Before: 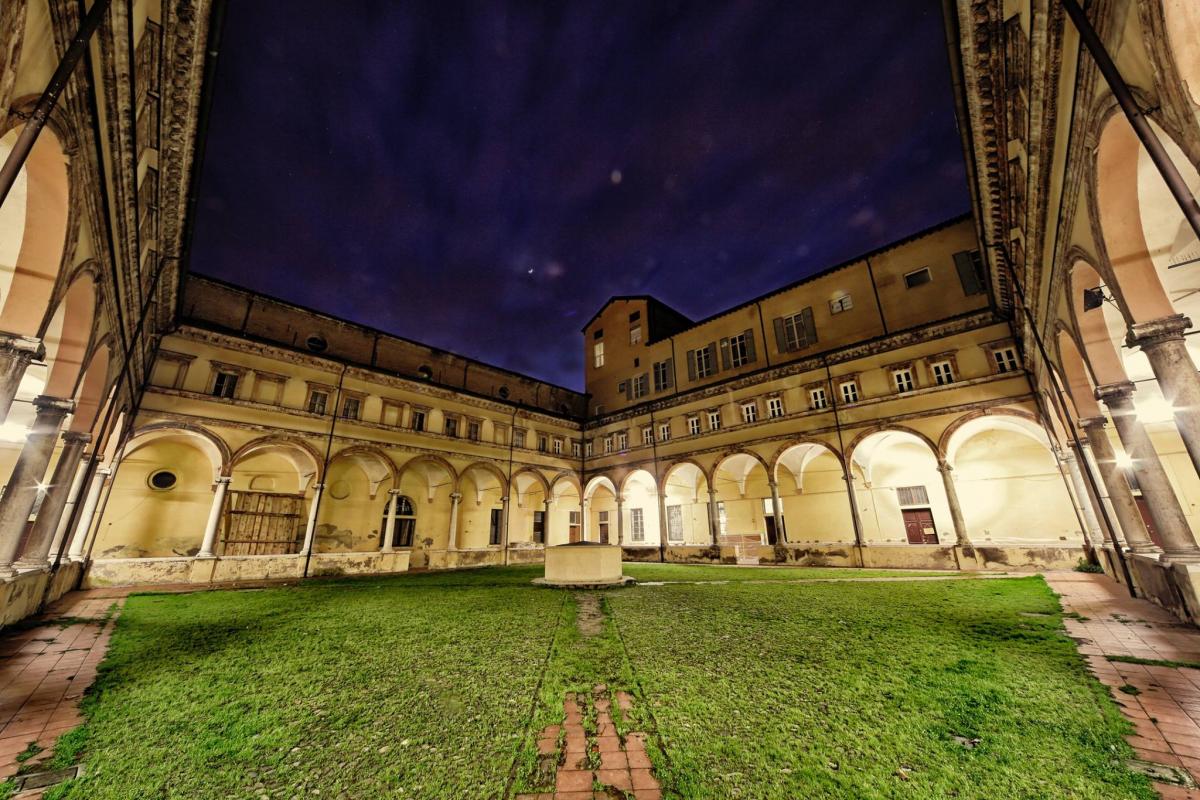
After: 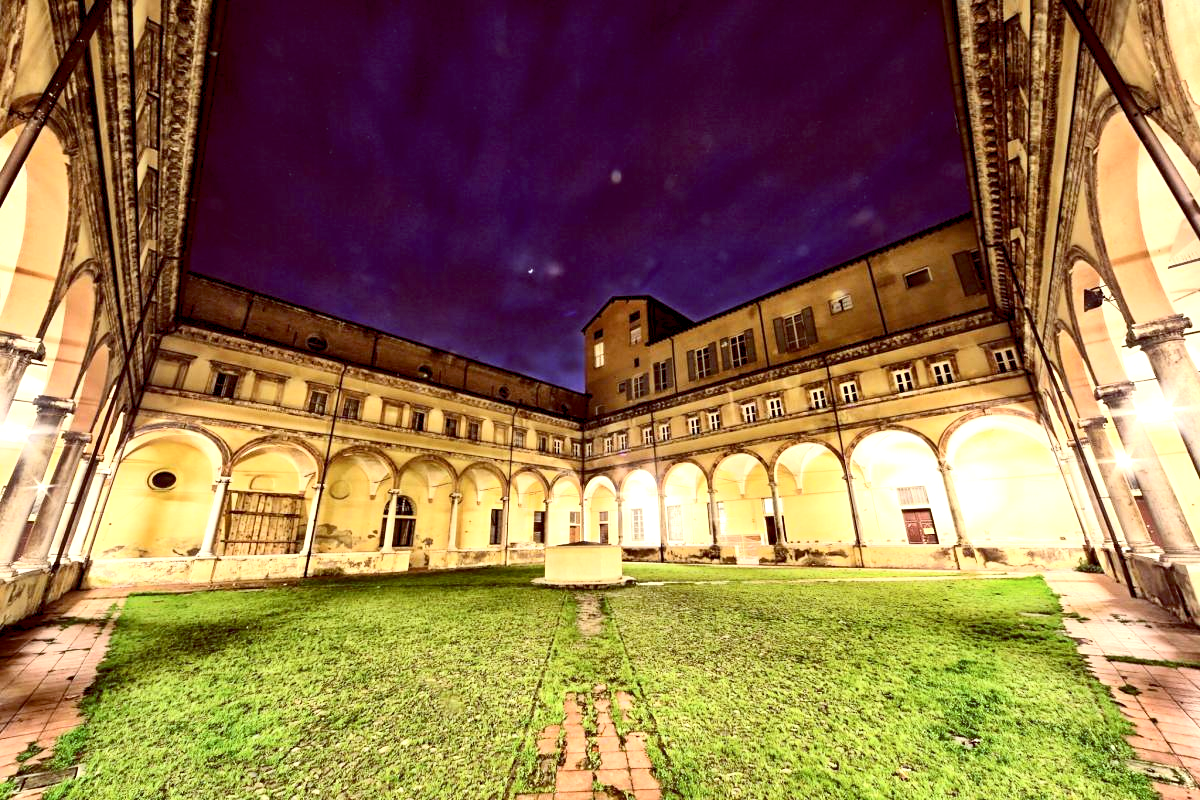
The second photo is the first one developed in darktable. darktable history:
exposure: black level correction 0, exposure 1 EV, compensate exposure bias true, compensate highlight preservation false
color balance rgb: global offset › luminance -0.219%, global offset › chroma 0.271%, shadows fall-off 299.93%, white fulcrum 1.99 EV, highlights fall-off 299.941%, perceptual saturation grading › global saturation 0.081%, mask middle-gray fulcrum 99.188%, contrast gray fulcrum 38.421%
contrast brightness saturation: contrast 0.243, brightness 0.093
